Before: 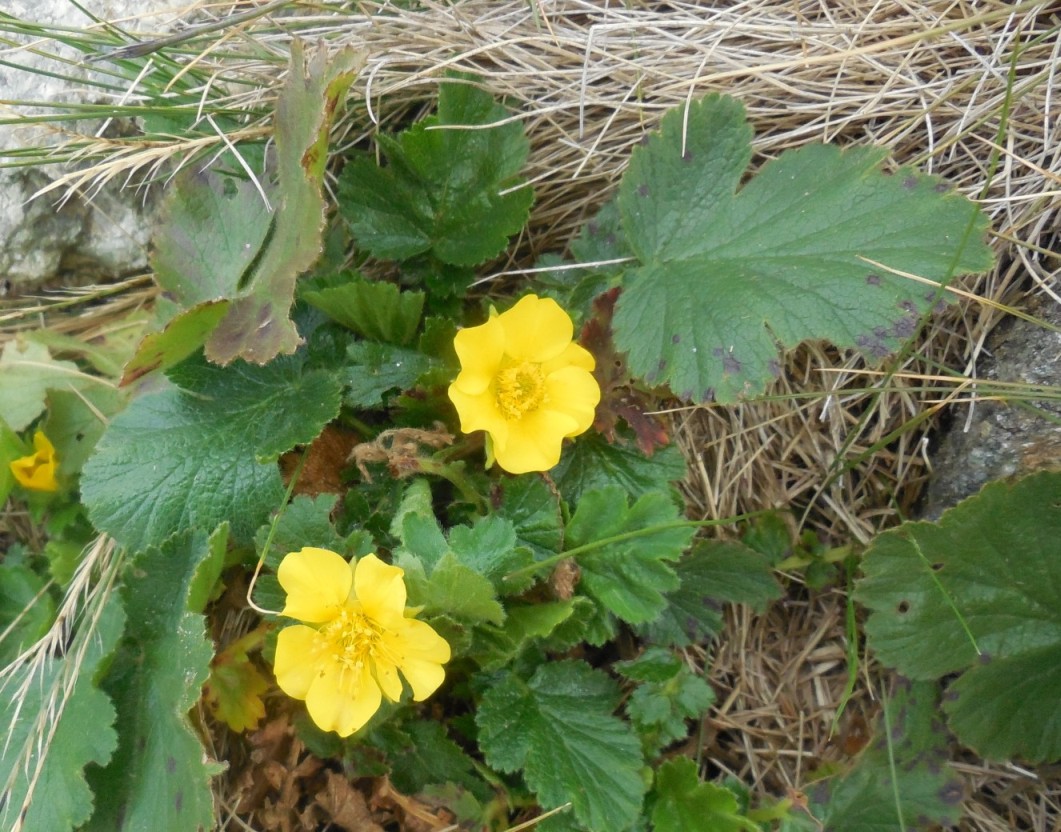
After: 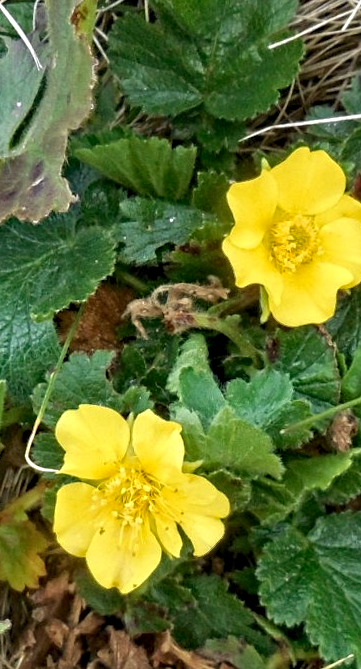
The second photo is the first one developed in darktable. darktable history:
rotate and perspective: rotation -1.17°, automatic cropping off
contrast equalizer: octaves 7, y [[0.5, 0.542, 0.583, 0.625, 0.667, 0.708], [0.5 ×6], [0.5 ×6], [0 ×6], [0 ×6]]
crop and rotate: left 21.77%, top 18.528%, right 44.676%, bottom 2.997%
haze removal: compatibility mode true, adaptive false
